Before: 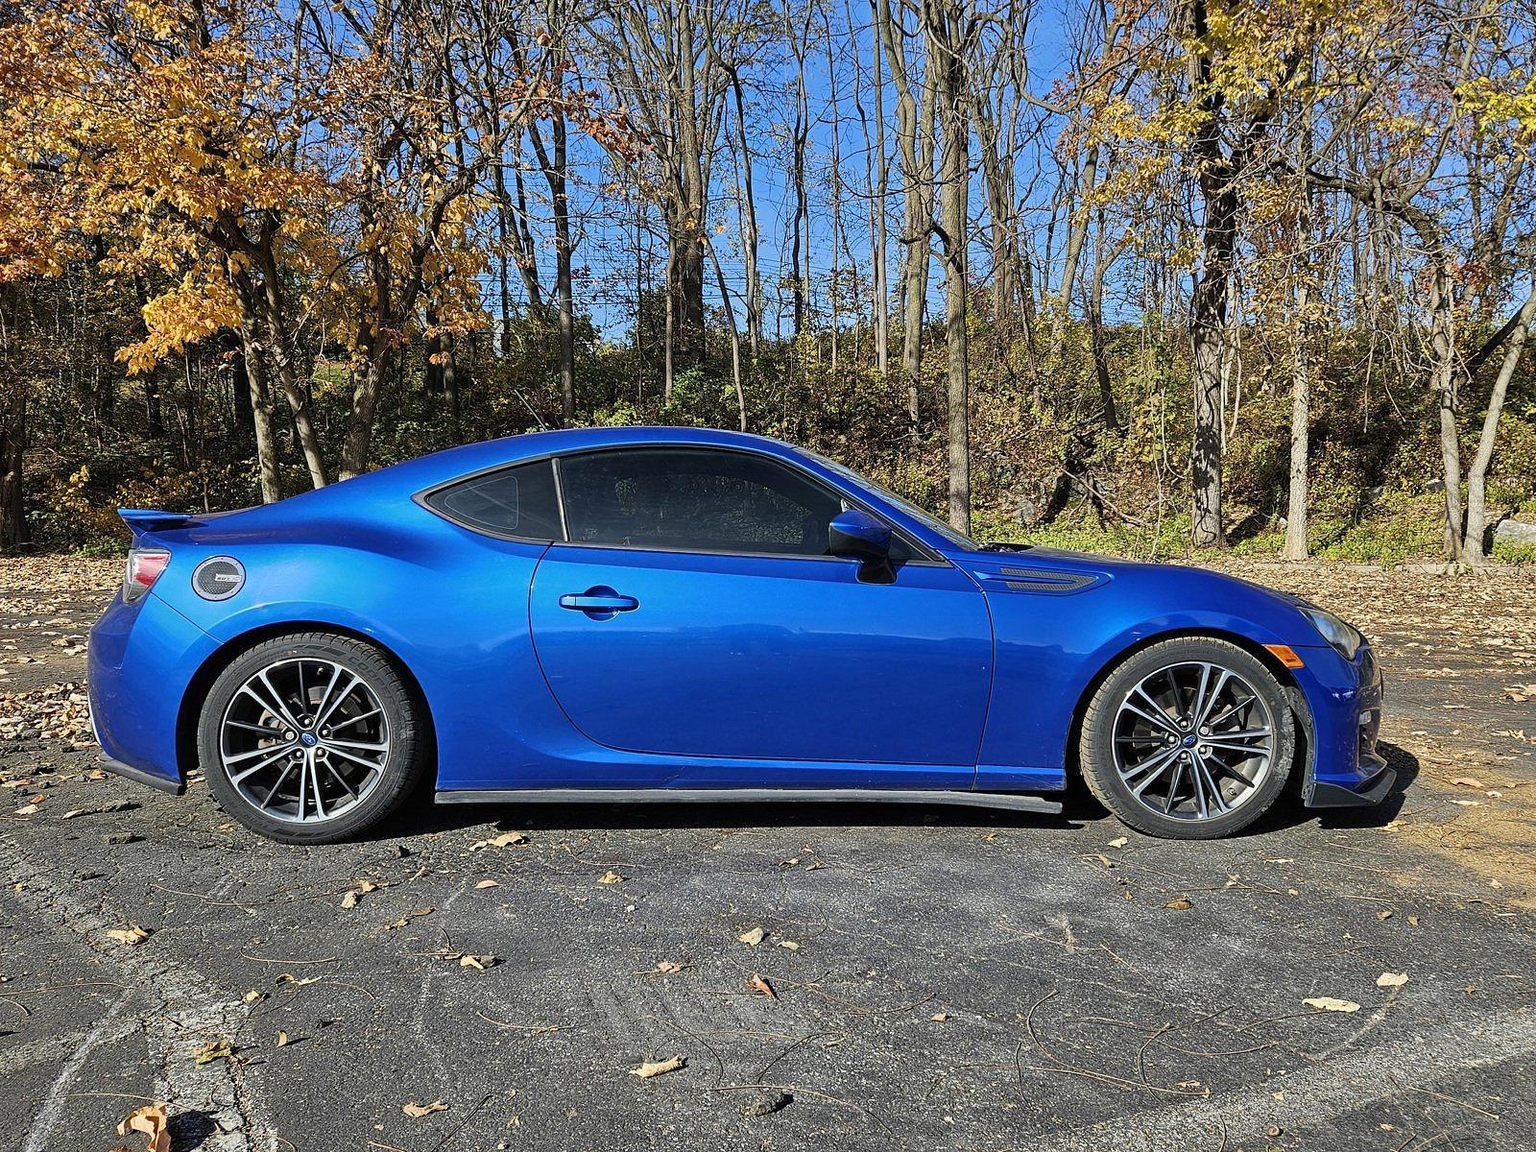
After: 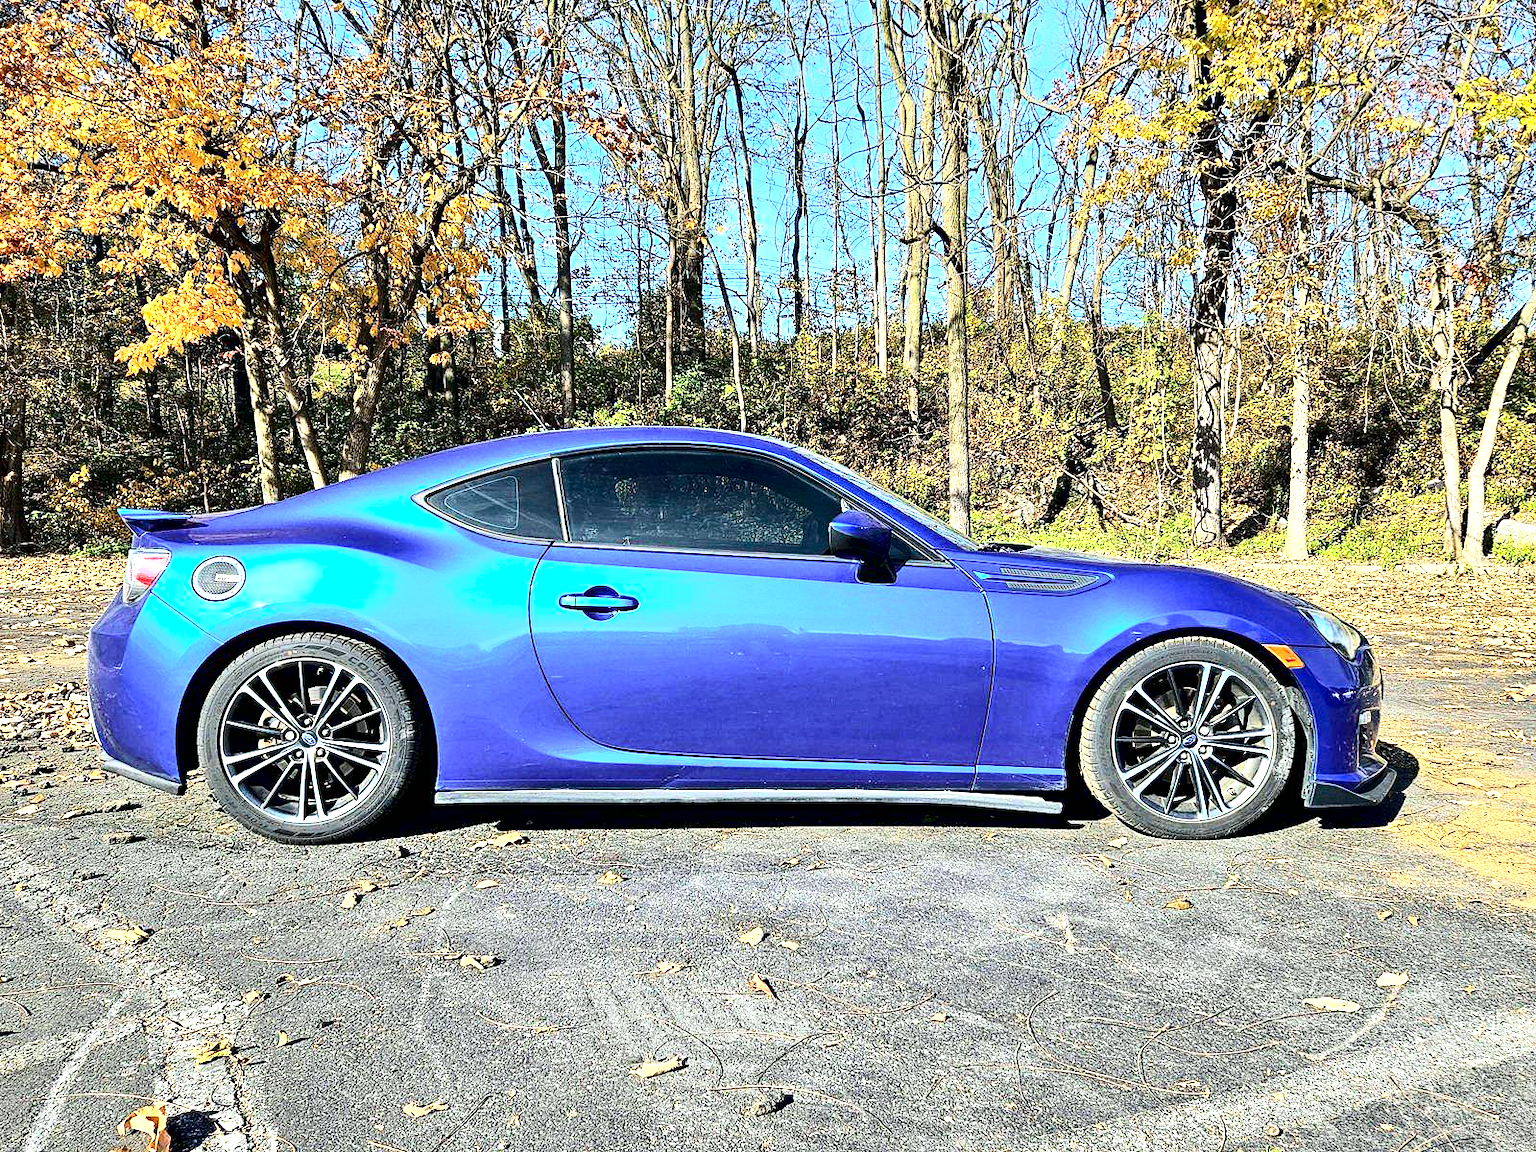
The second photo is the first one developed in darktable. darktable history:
tone curve: curves: ch0 [(0, 0) (0.114, 0.083) (0.303, 0.285) (0.447, 0.51) (0.602, 0.697) (0.772, 0.866) (0.999, 0.978)]; ch1 [(0, 0) (0.389, 0.352) (0.458, 0.433) (0.486, 0.474) (0.509, 0.505) (0.535, 0.528) (0.57, 0.579) (0.696, 0.706) (1, 1)]; ch2 [(0, 0) (0.369, 0.388) (0.449, 0.431) (0.501, 0.5) (0.528, 0.527) (0.589, 0.608) (0.697, 0.721) (1, 1)], color space Lab, independent channels, preserve colors none
exposure: black level correction 0.001, exposure 1.3 EV, compensate highlight preservation false
contrast equalizer: octaves 7, y [[0.6 ×6], [0.55 ×6], [0 ×6], [0 ×6], [0 ×6]], mix 0.53
